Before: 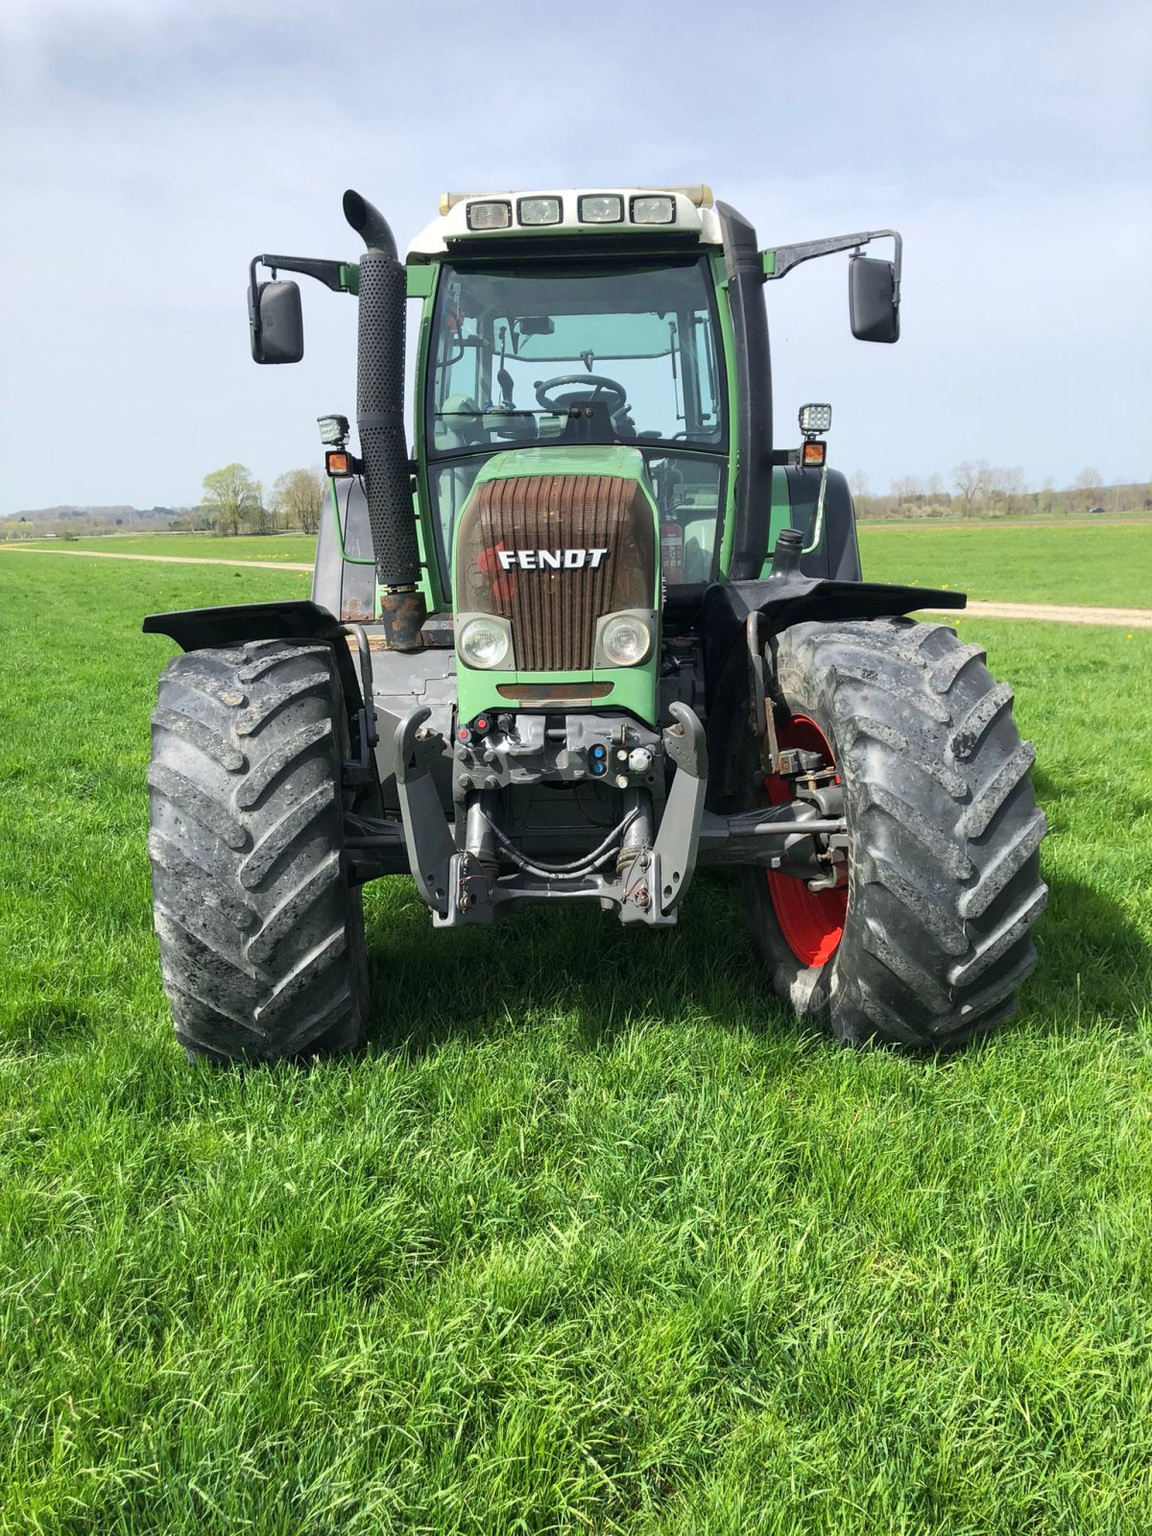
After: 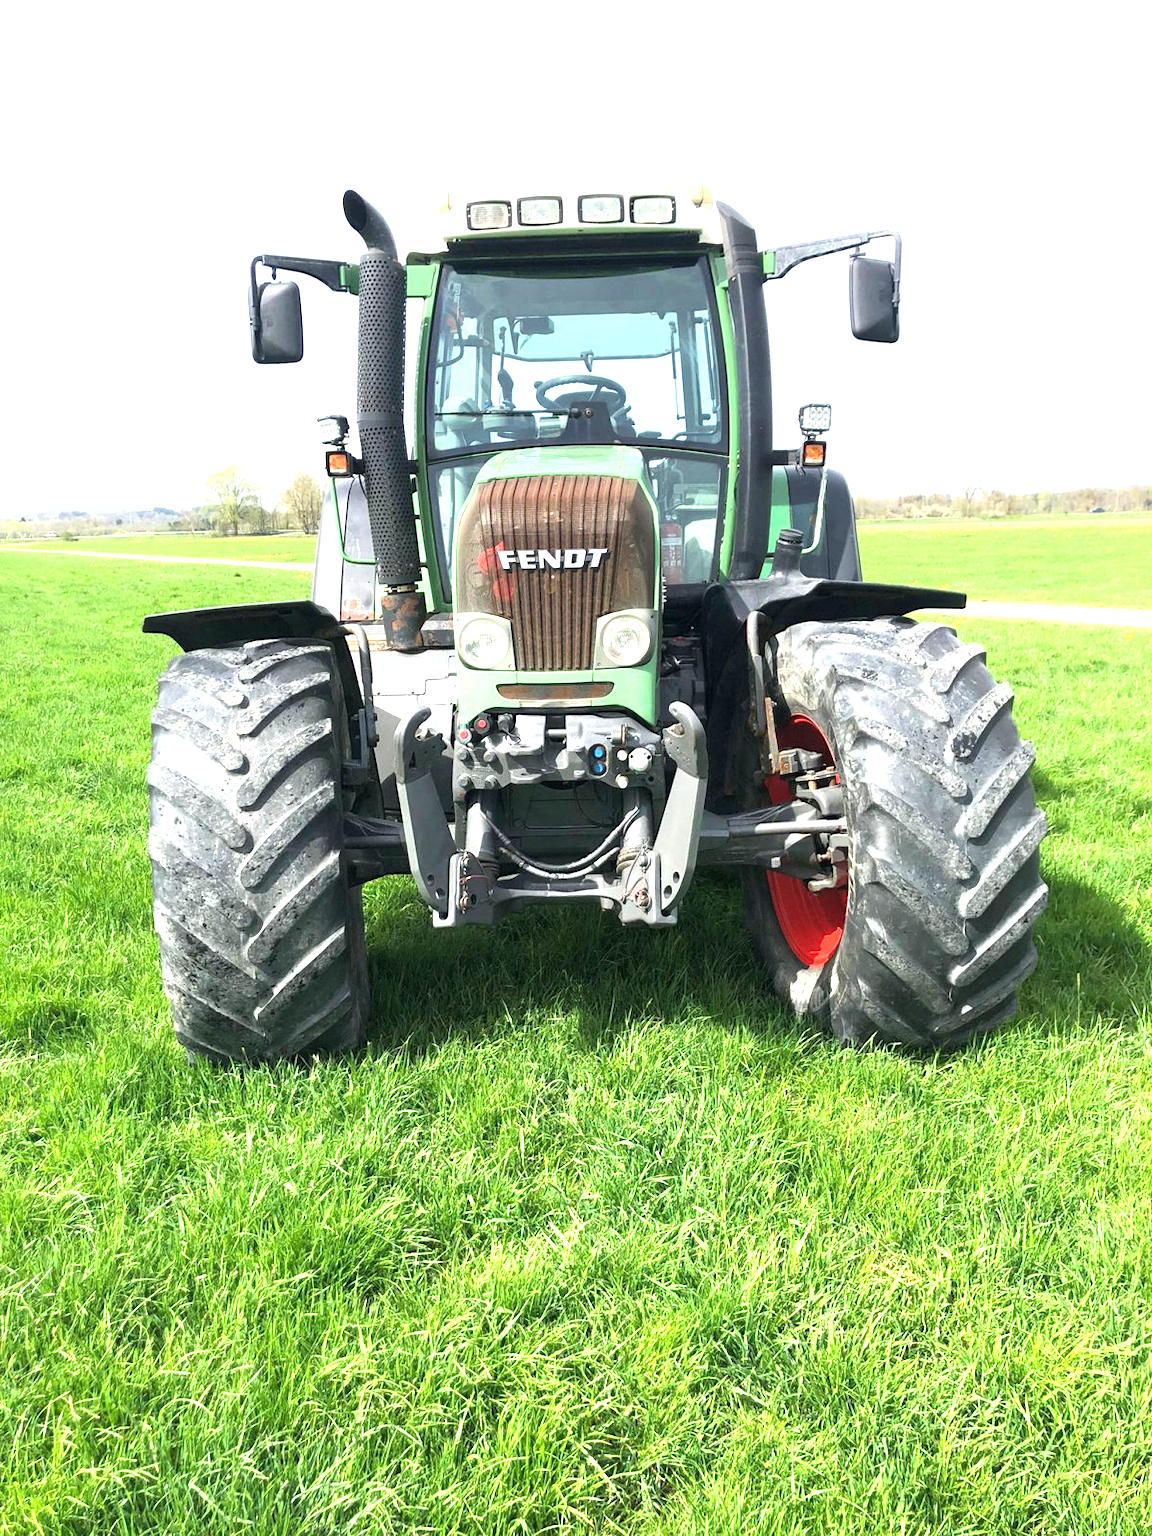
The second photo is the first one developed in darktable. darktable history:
exposure: exposure 1.211 EV, compensate exposure bias true, compensate highlight preservation false
